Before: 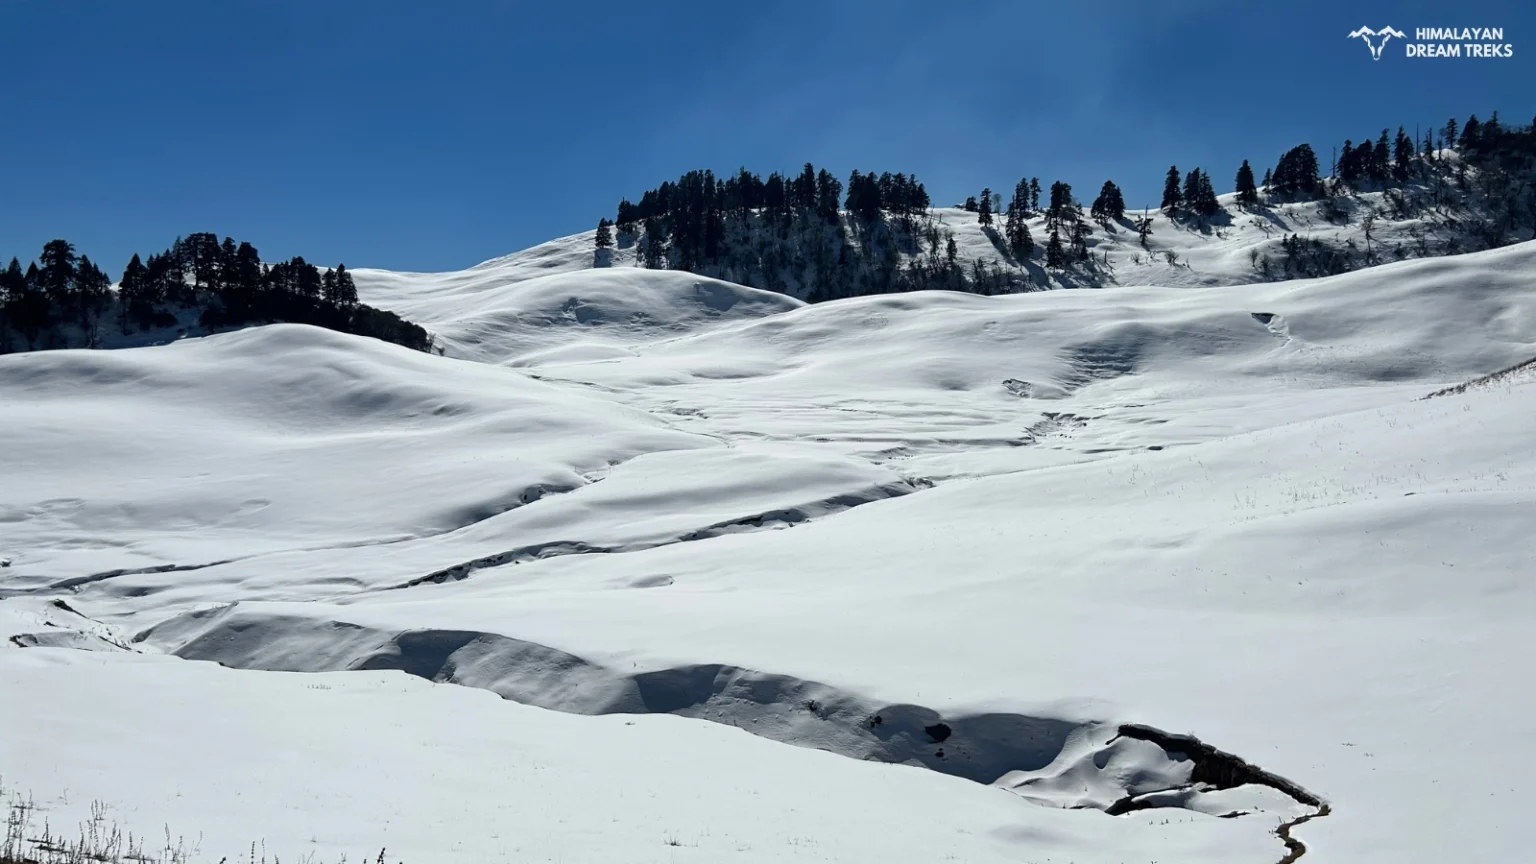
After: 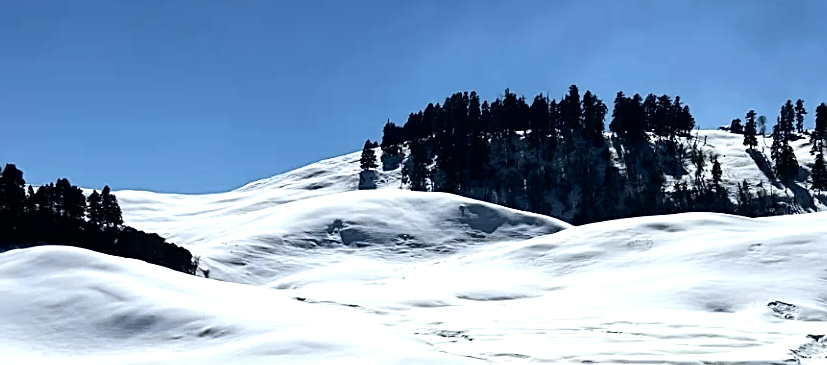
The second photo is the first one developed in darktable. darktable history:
crop: left 15.306%, top 9.065%, right 30.789%, bottom 48.638%
tone curve: curves: ch0 [(0, 0) (0.07, 0.052) (0.23, 0.254) (0.486, 0.53) (0.822, 0.825) (0.994, 0.955)]; ch1 [(0, 0) (0.226, 0.261) (0.379, 0.442) (0.469, 0.472) (0.495, 0.495) (0.514, 0.504) (0.561, 0.568) (0.59, 0.612) (1, 1)]; ch2 [(0, 0) (0.269, 0.299) (0.459, 0.441) (0.498, 0.499) (0.523, 0.52) (0.586, 0.569) (0.635, 0.617) (0.659, 0.681) (0.718, 0.764) (1, 1)], color space Lab, independent channels, preserve colors none
tone equalizer: -8 EV -1.08 EV, -7 EV -1.01 EV, -6 EV -0.867 EV, -5 EV -0.578 EV, -3 EV 0.578 EV, -2 EV 0.867 EV, -1 EV 1.01 EV, +0 EV 1.08 EV, edges refinement/feathering 500, mask exposure compensation -1.57 EV, preserve details no
sharpen: on, module defaults
